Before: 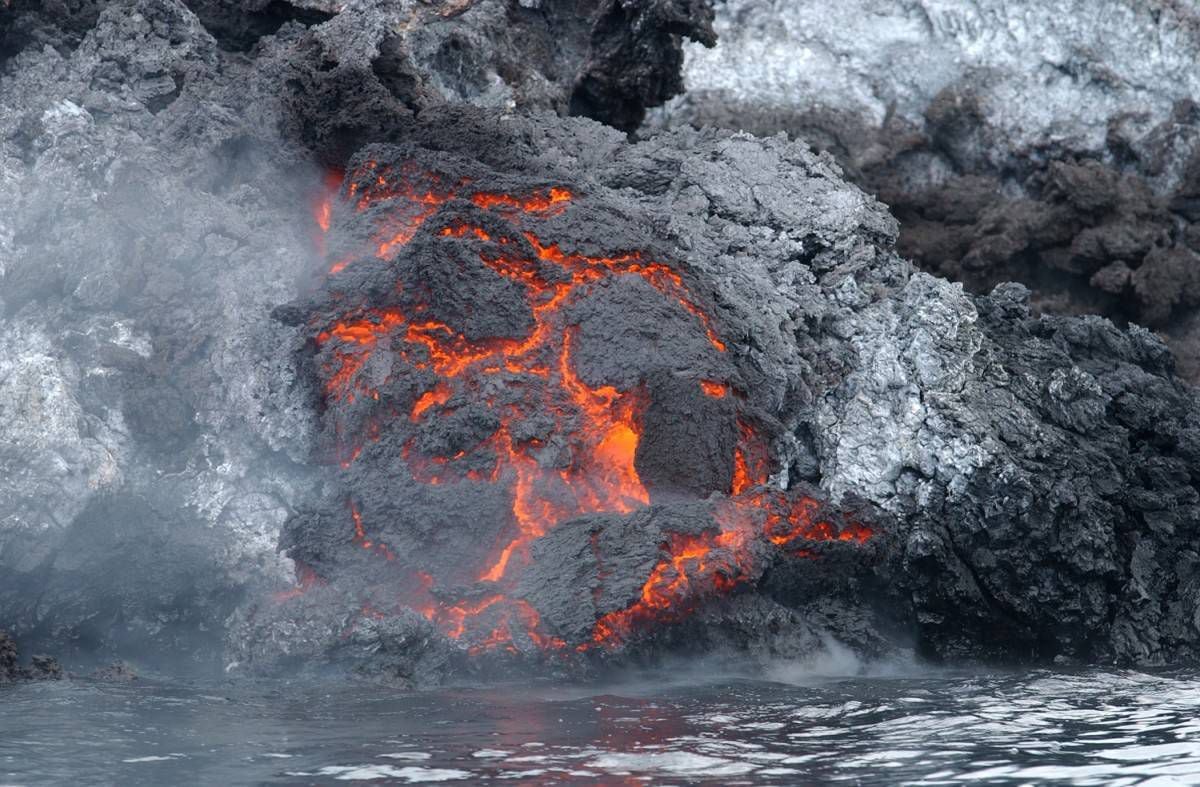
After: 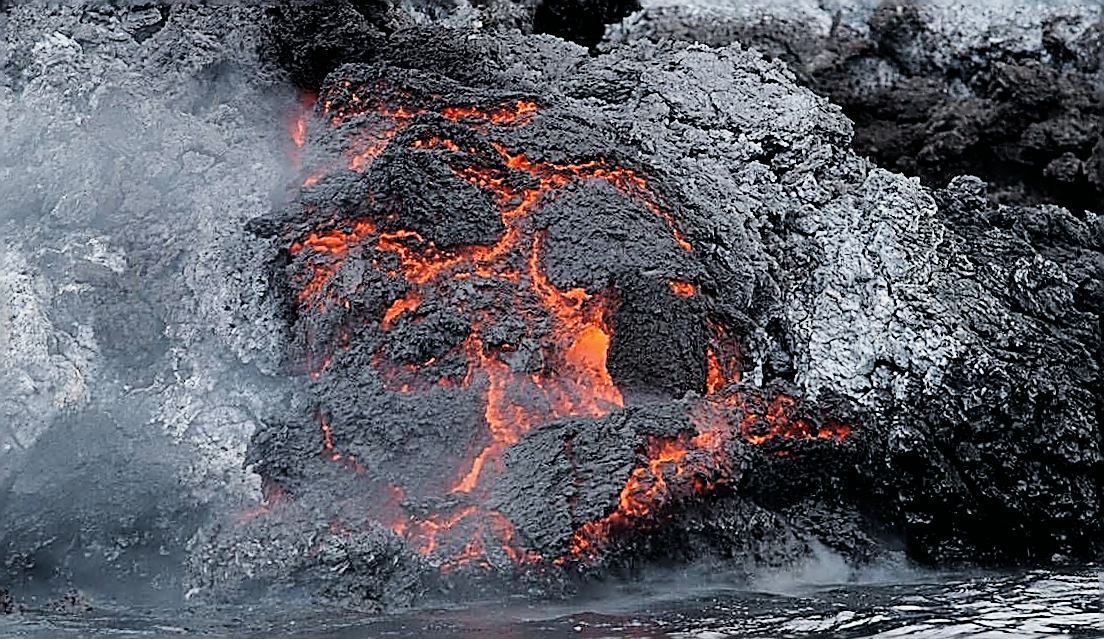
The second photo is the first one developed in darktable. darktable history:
filmic rgb: black relative exposure -5 EV, hardness 2.88, contrast 1.3, highlights saturation mix -30%
sharpen: amount 2
white balance: emerald 1
crop: top 7.625%, bottom 8.027%
rotate and perspective: rotation -1.68°, lens shift (vertical) -0.146, crop left 0.049, crop right 0.912, crop top 0.032, crop bottom 0.96
